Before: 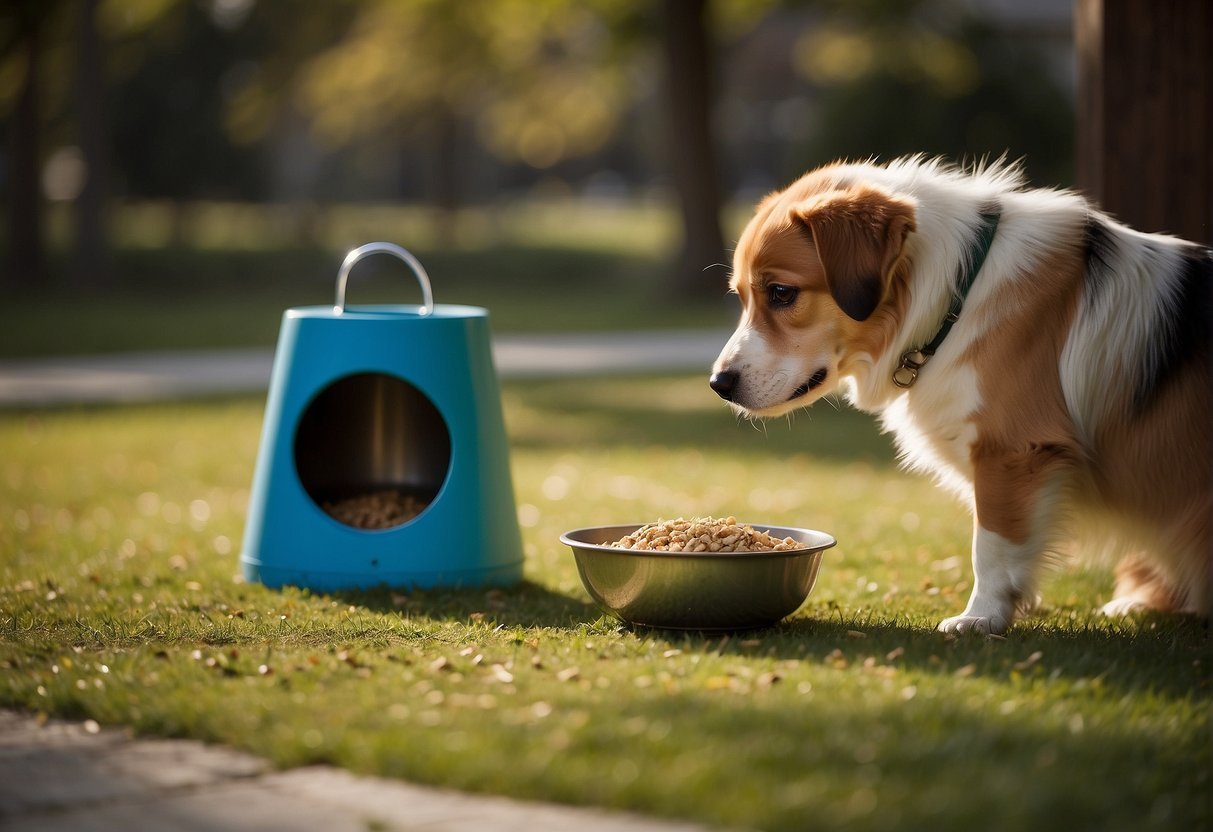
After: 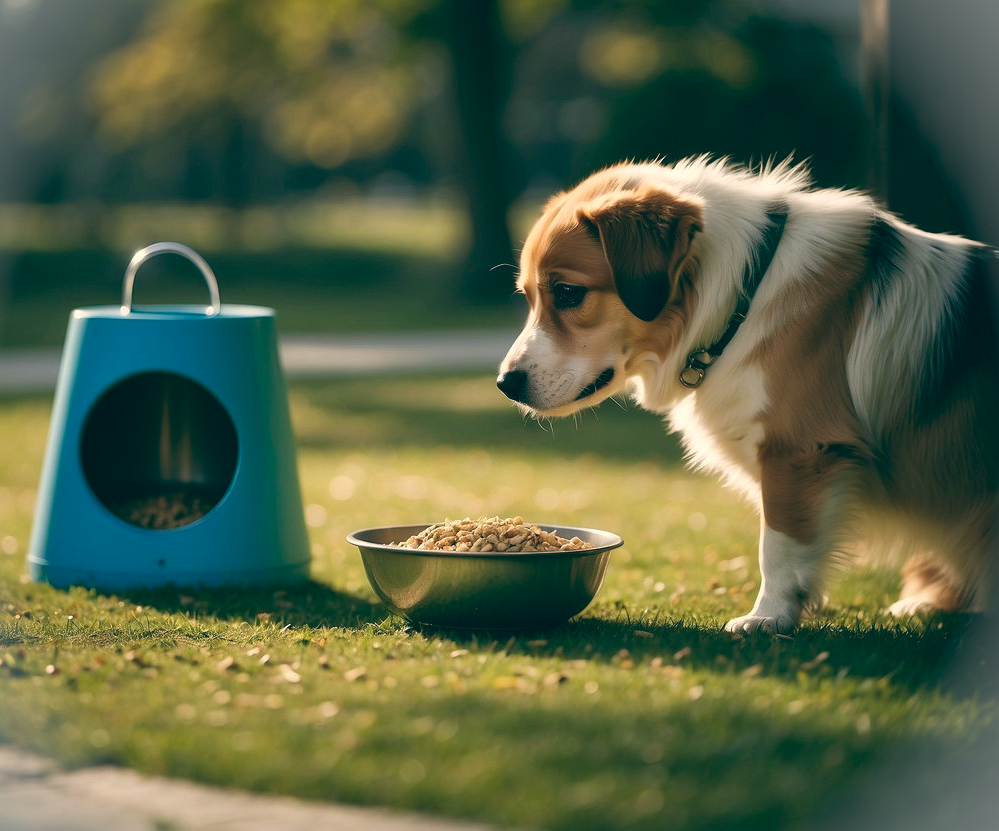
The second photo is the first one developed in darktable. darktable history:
color balance: lift [1.005, 0.99, 1.007, 1.01], gamma [1, 0.979, 1.011, 1.021], gain [0.923, 1.098, 1.025, 0.902], input saturation 90.45%, contrast 7.73%, output saturation 105.91%
crop: left 17.582%, bottom 0.031%
vignetting: fall-off start 100%, brightness 0.3, saturation 0
